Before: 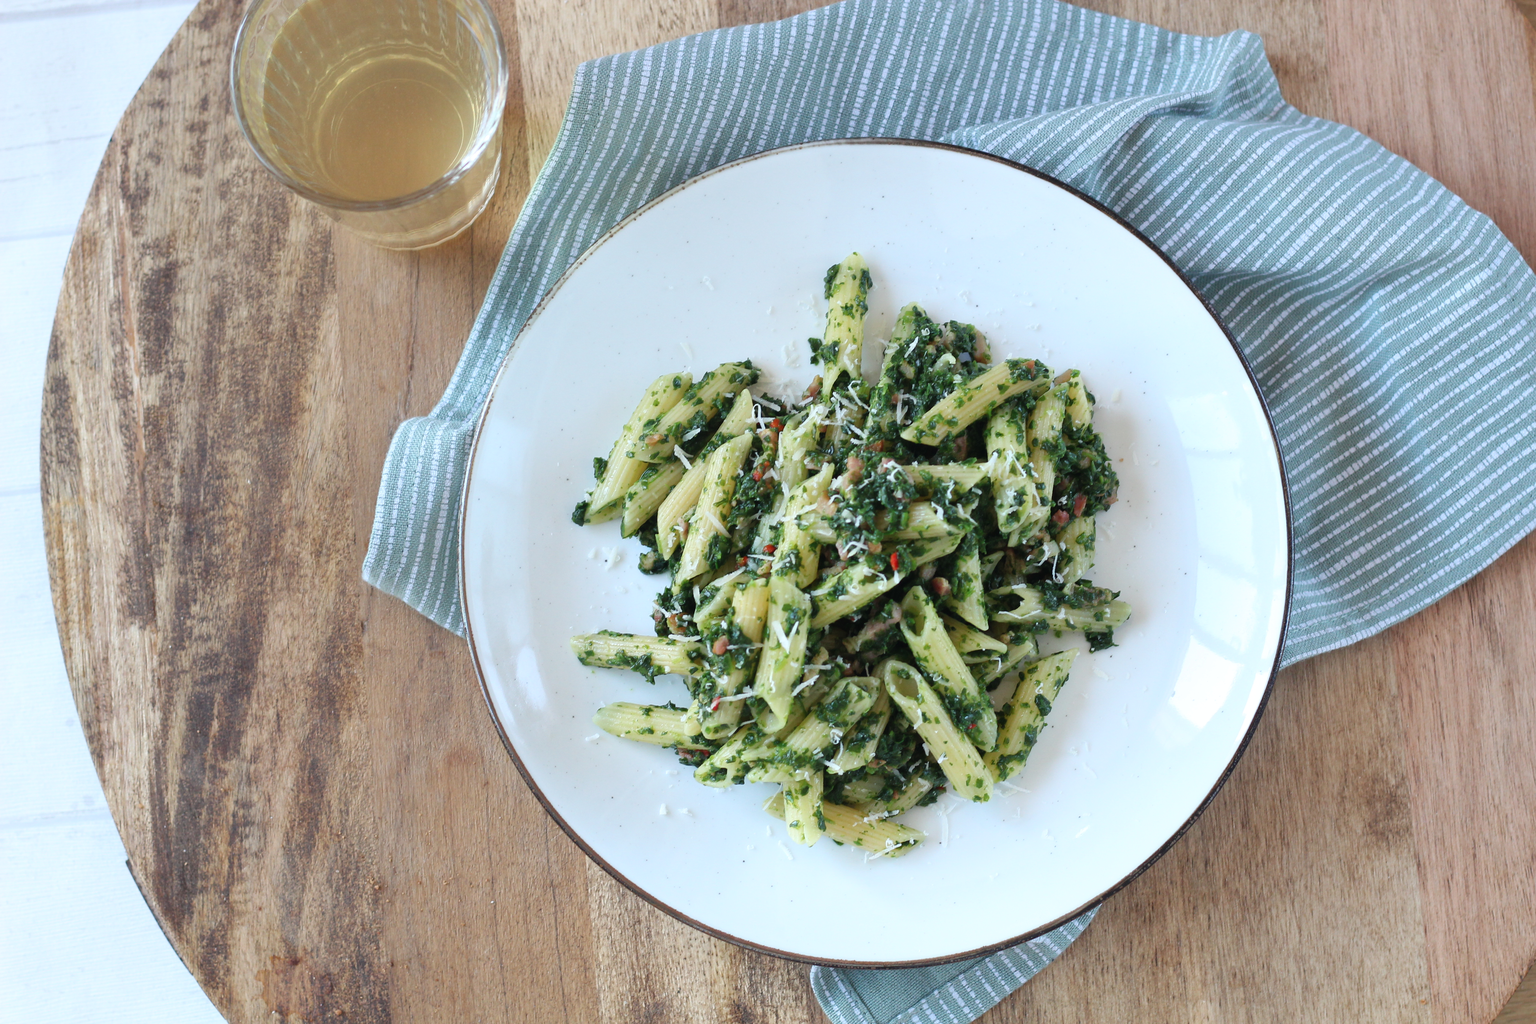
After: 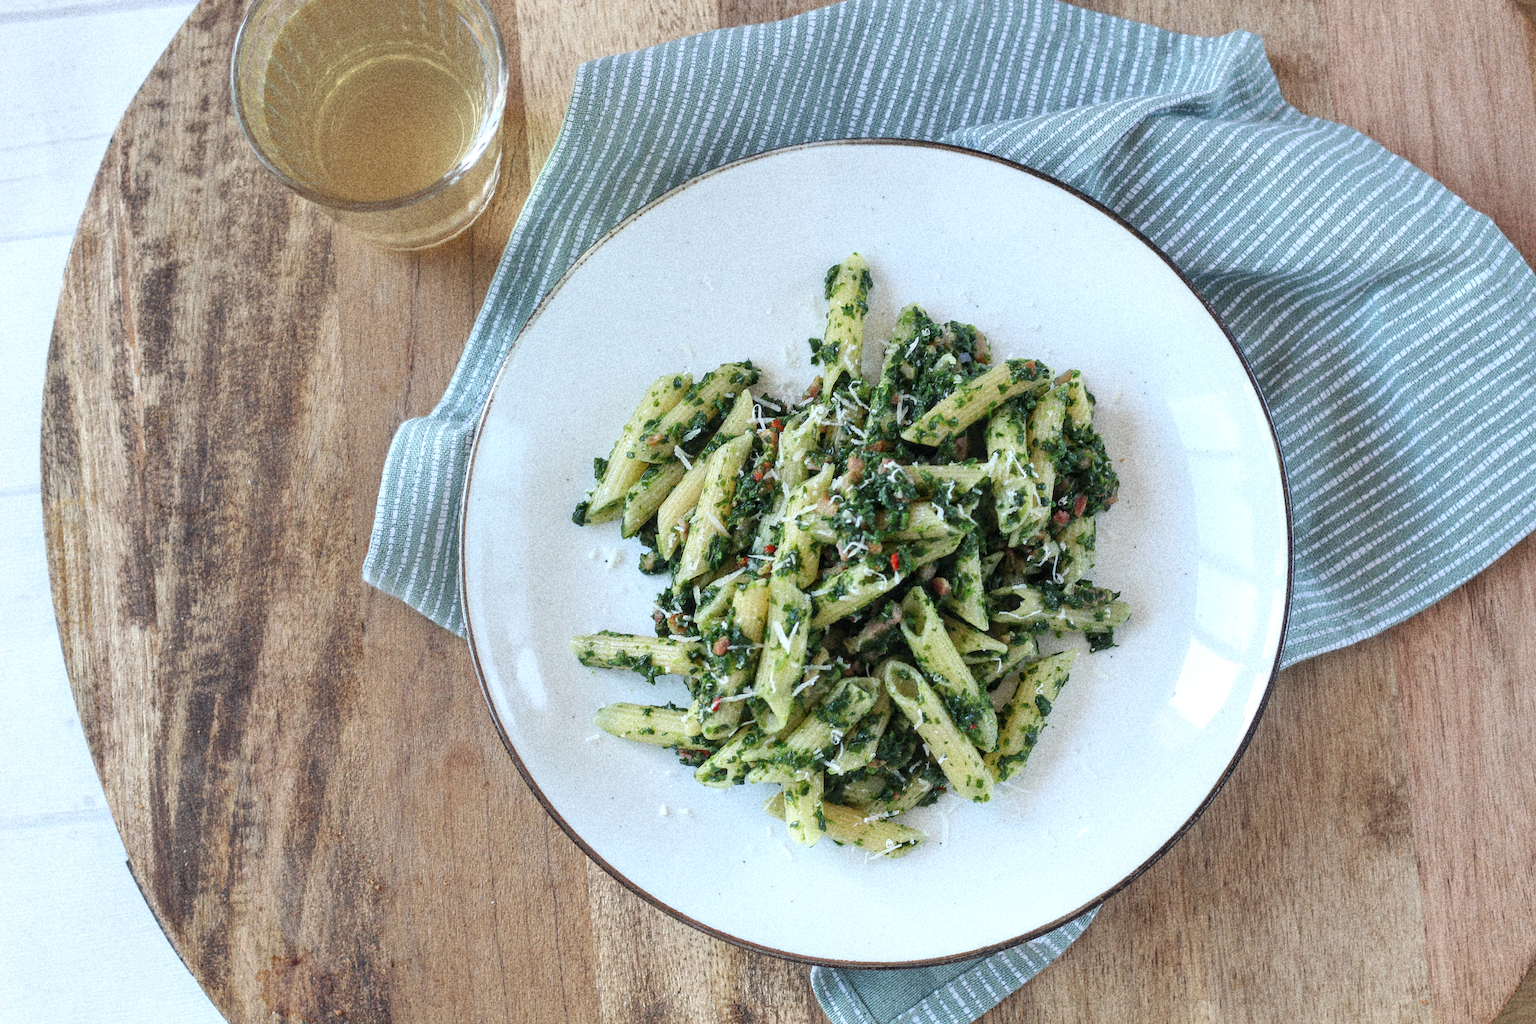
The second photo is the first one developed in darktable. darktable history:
grain: coarseness 14.49 ISO, strength 48.04%, mid-tones bias 35%
local contrast: on, module defaults
